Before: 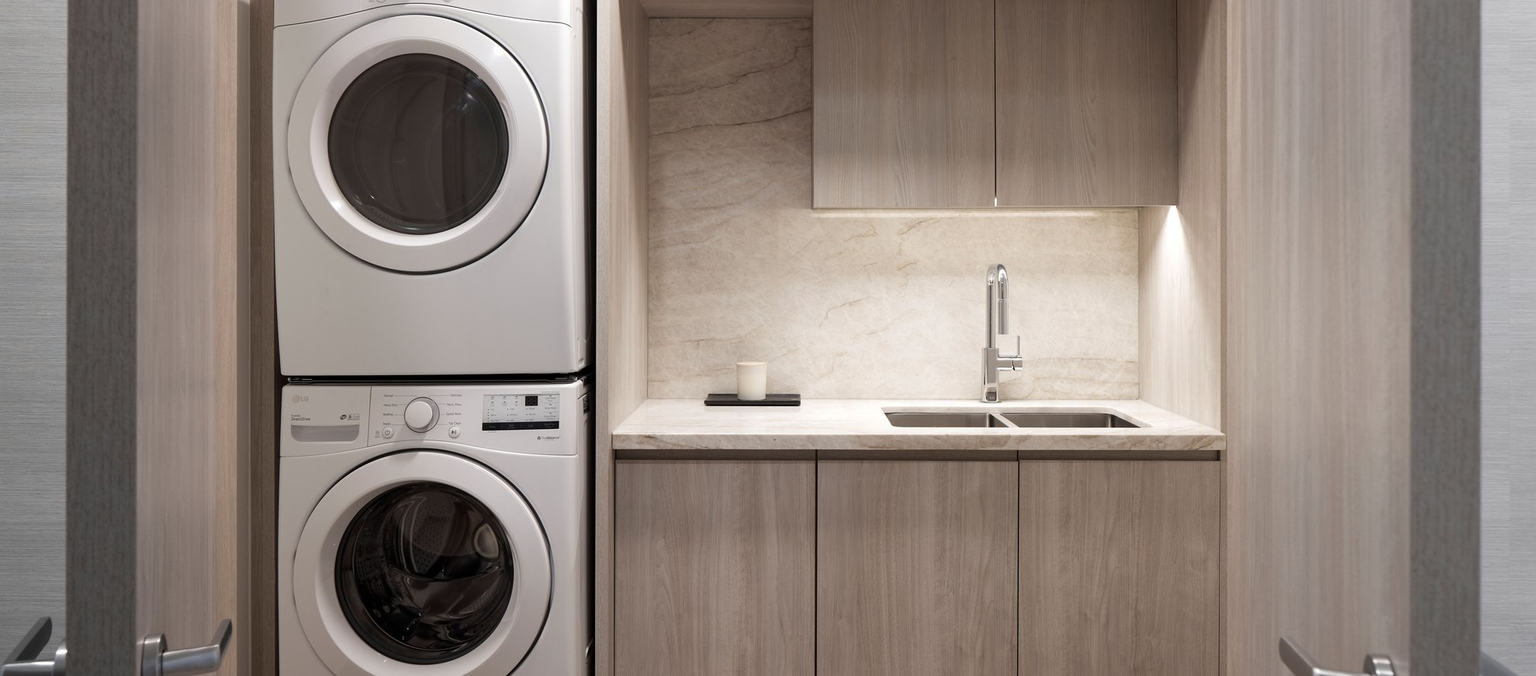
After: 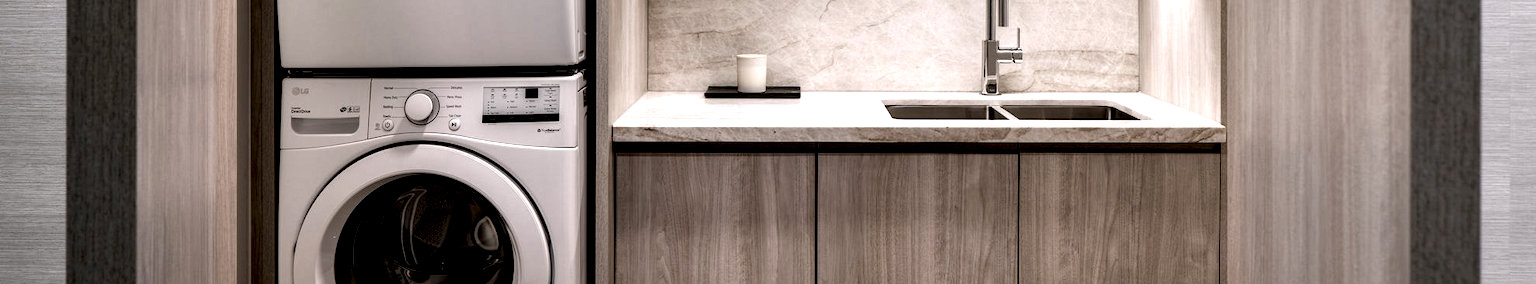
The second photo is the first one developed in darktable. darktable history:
crop: top 45.58%, bottom 12.229%
color correction: highlights a* 3.17, highlights b* -0.953, shadows a* -0.082, shadows b* 2.32, saturation 0.979
local contrast: shadows 169%, detail 227%
exposure: exposure -0.042 EV, compensate highlight preservation false
